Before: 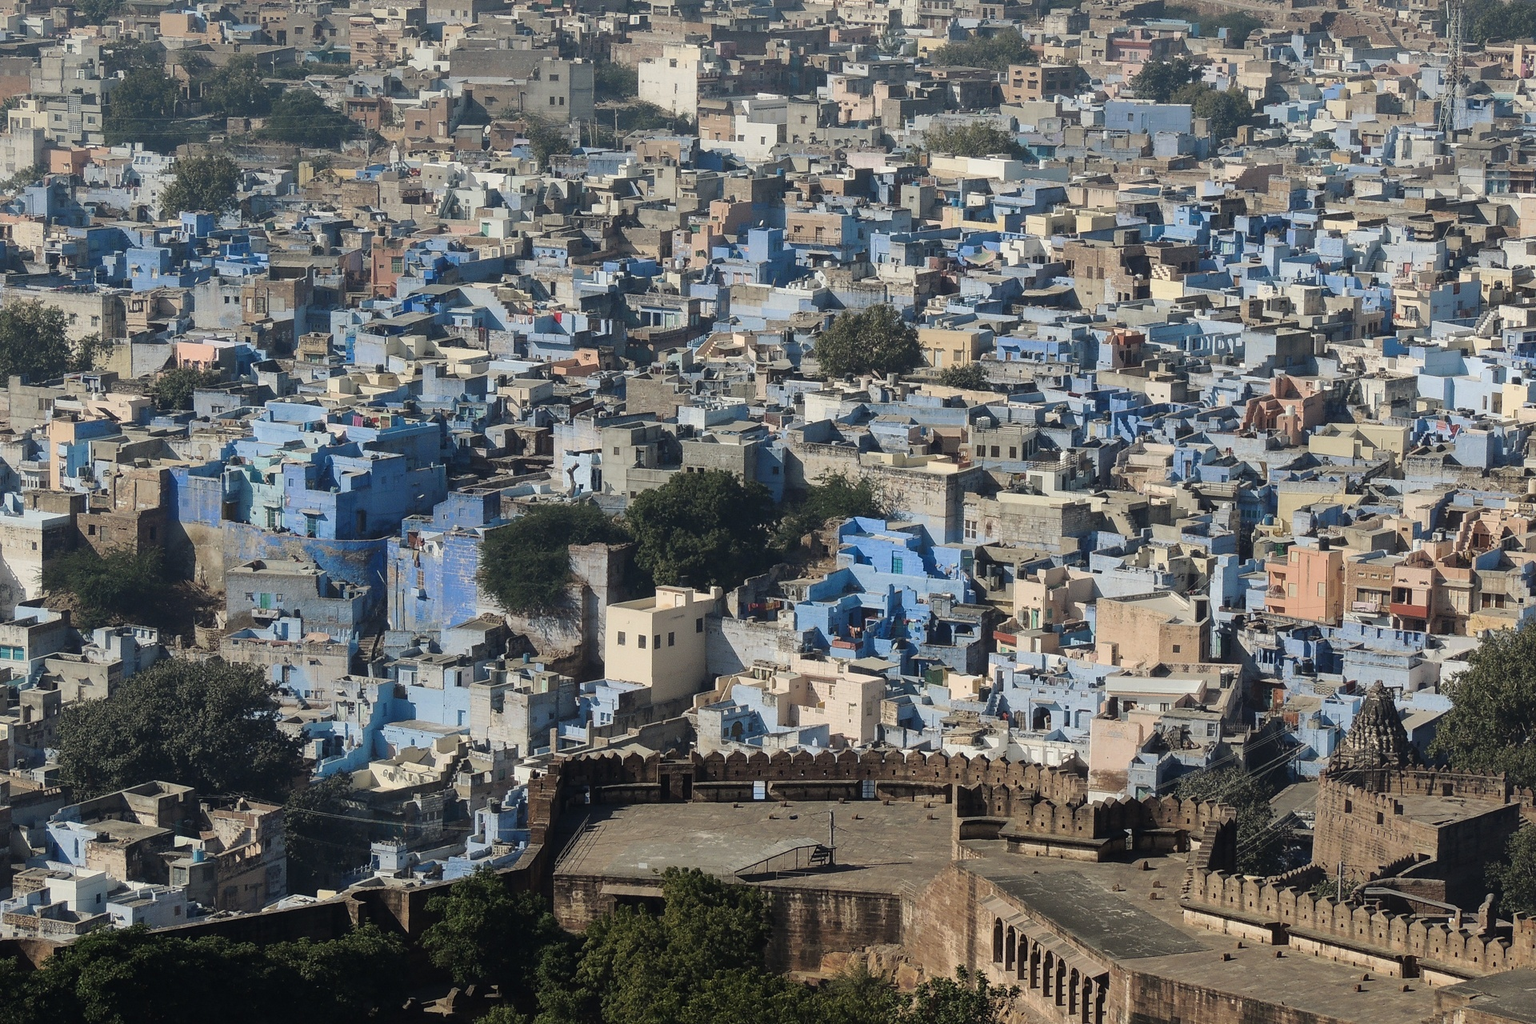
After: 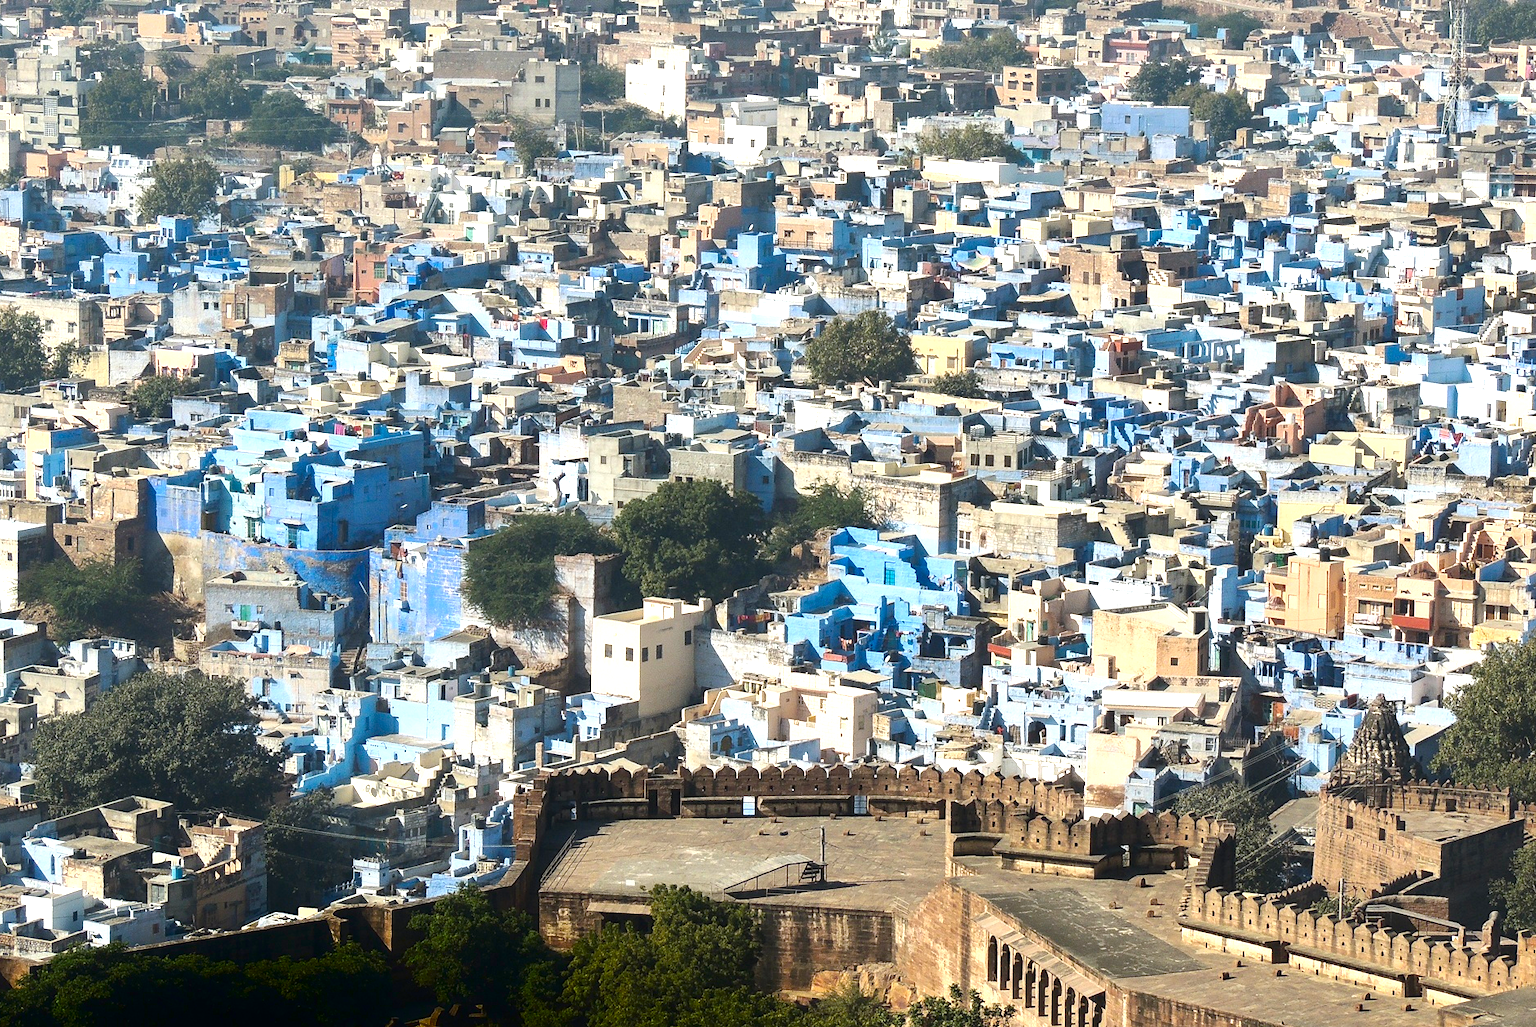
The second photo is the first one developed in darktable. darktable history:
shadows and highlights: shadows -87.87, highlights -37.1, soften with gaussian
color balance rgb: shadows lift › chroma 3.895%, shadows lift › hue 90.94°, perceptual saturation grading › global saturation 25.733%, global vibrance 15.146%
levels: white 90.68%, levels [0, 0.498, 1]
exposure: black level correction 0.001, exposure 1.132 EV, compensate highlight preservation false
crop: left 1.627%, right 0.286%, bottom 1.558%
